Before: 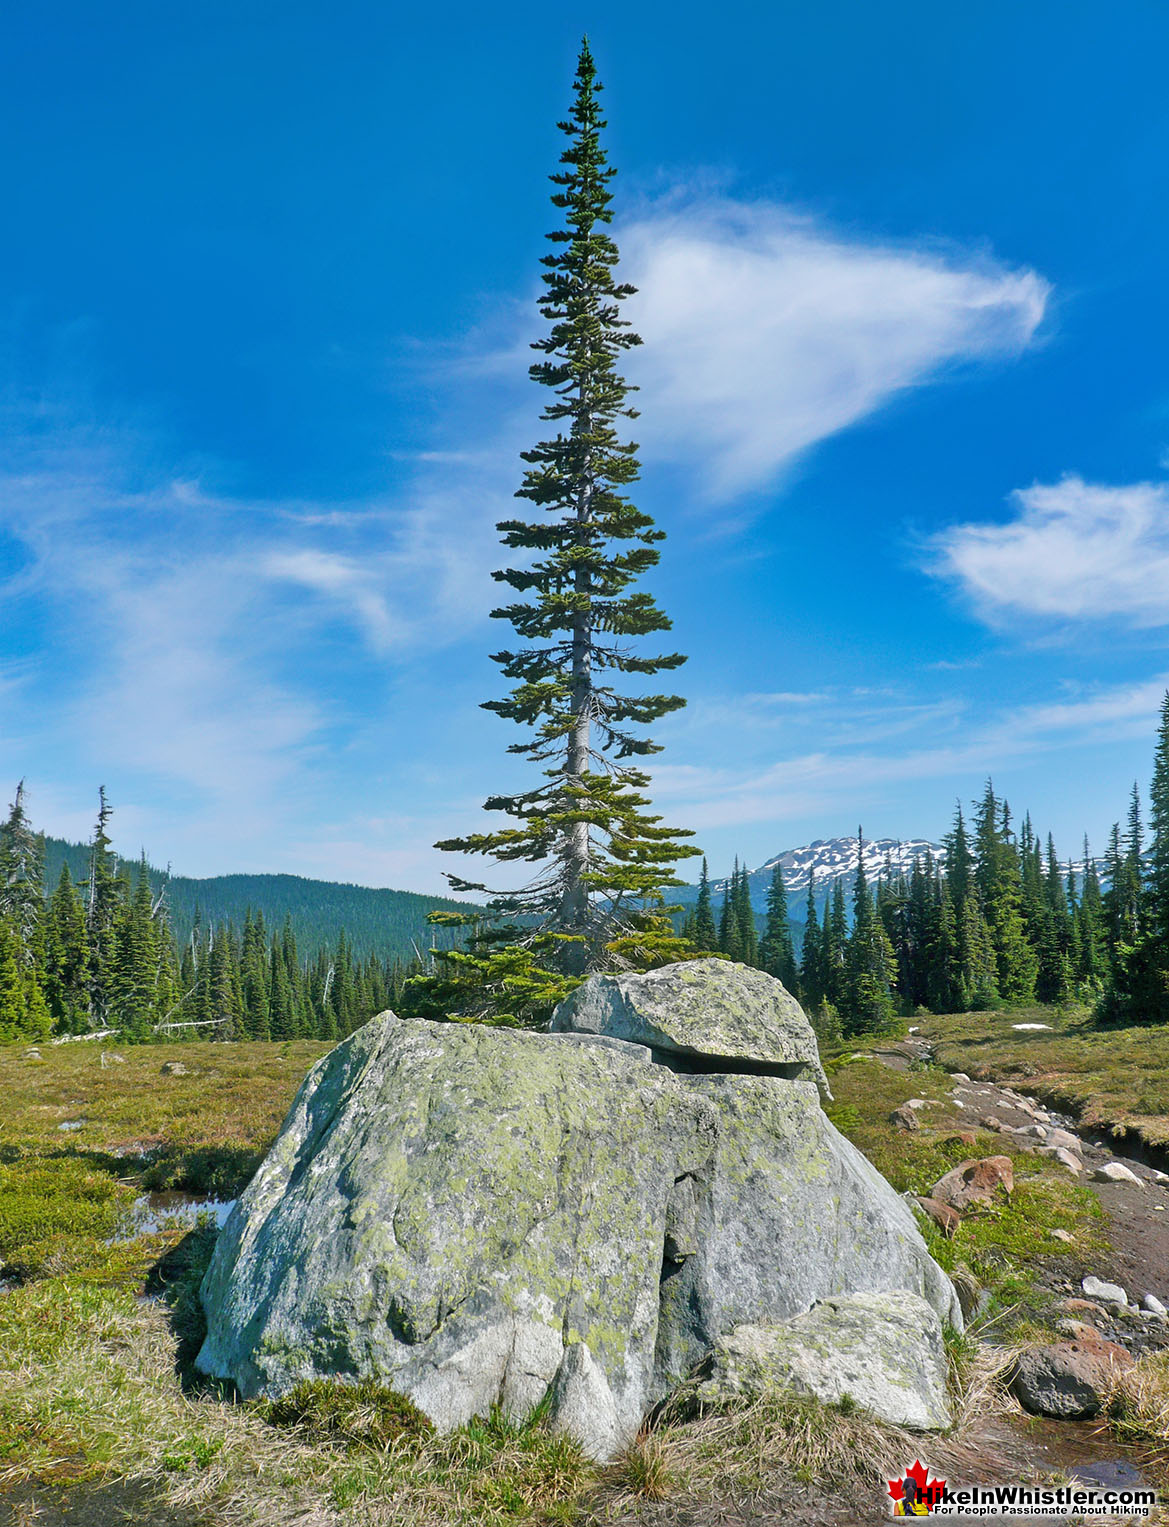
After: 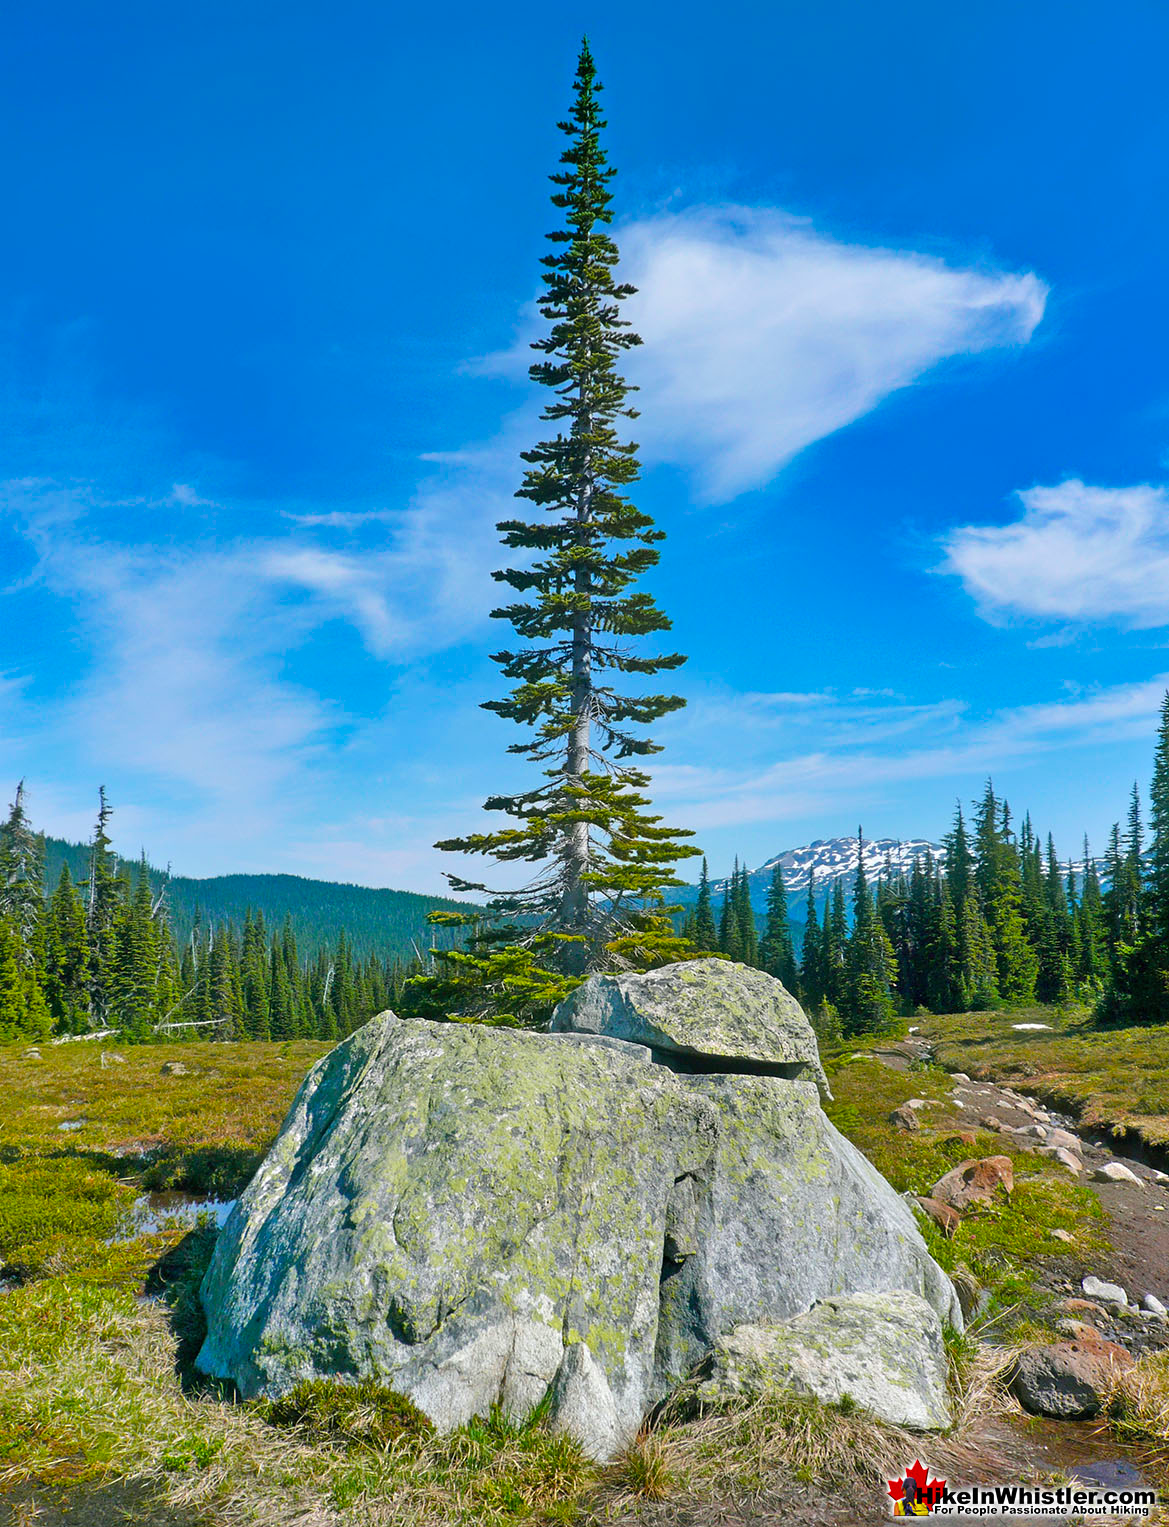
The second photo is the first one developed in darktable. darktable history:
tone equalizer: on, module defaults
color balance rgb: perceptual saturation grading › global saturation 25%, global vibrance 20%
